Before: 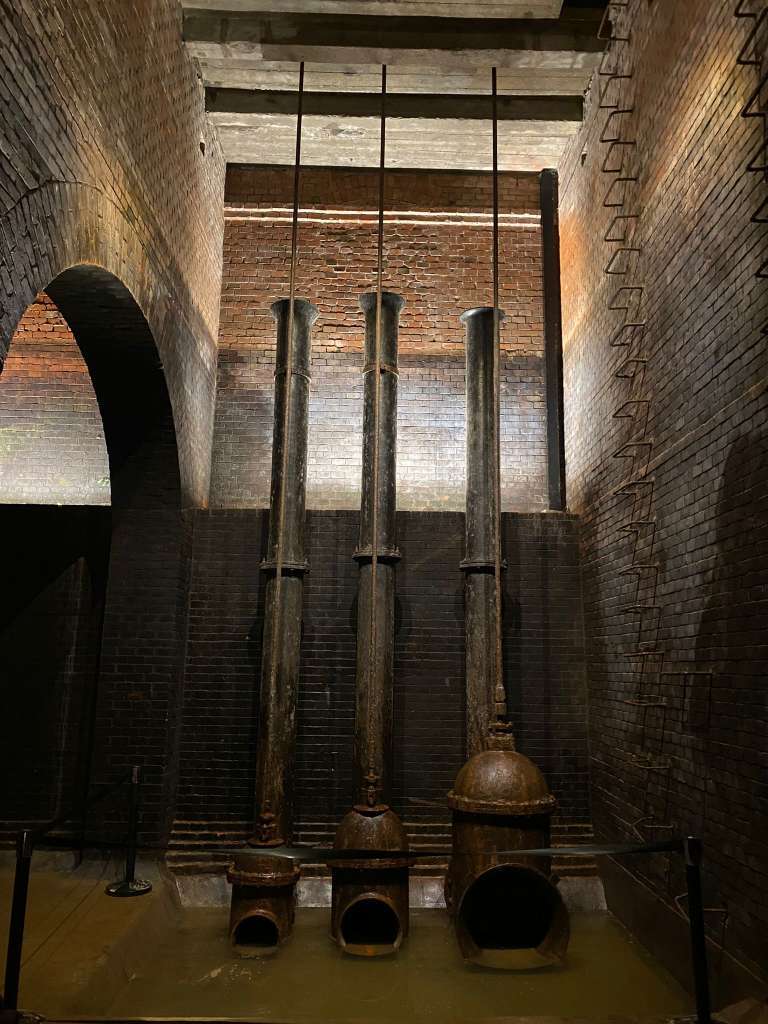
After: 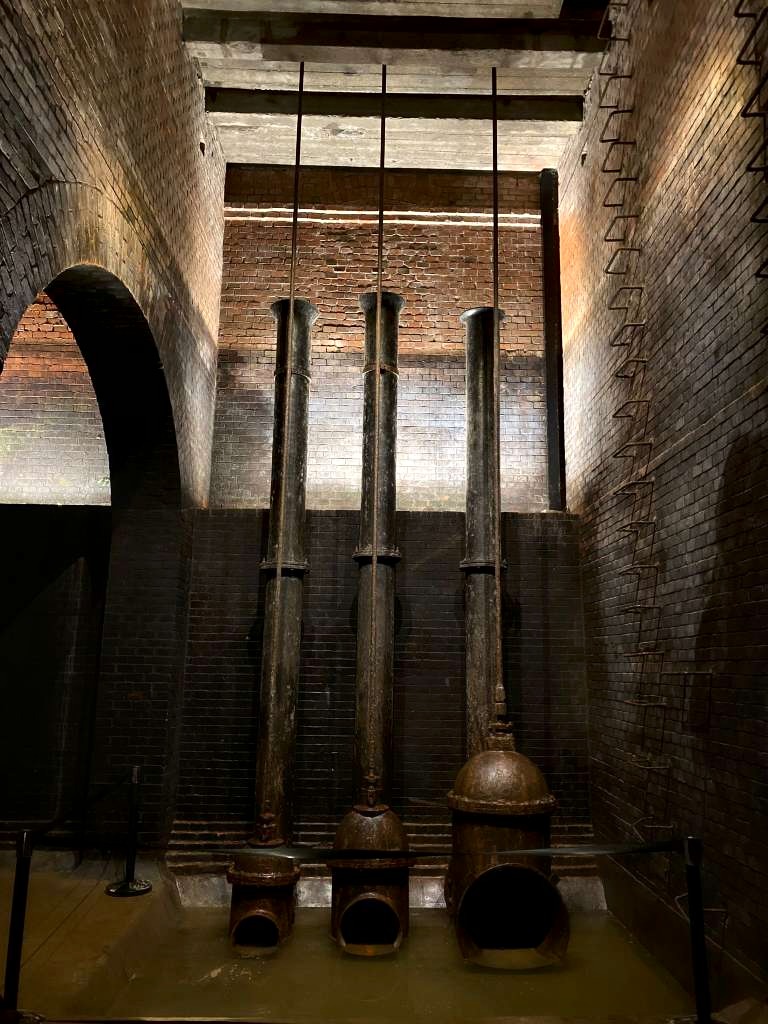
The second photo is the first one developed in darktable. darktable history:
contrast brightness saturation: contrast 0.141
contrast equalizer: y [[0.514, 0.573, 0.581, 0.508, 0.5, 0.5], [0.5 ×6], [0.5 ×6], [0 ×6], [0 ×6]]
